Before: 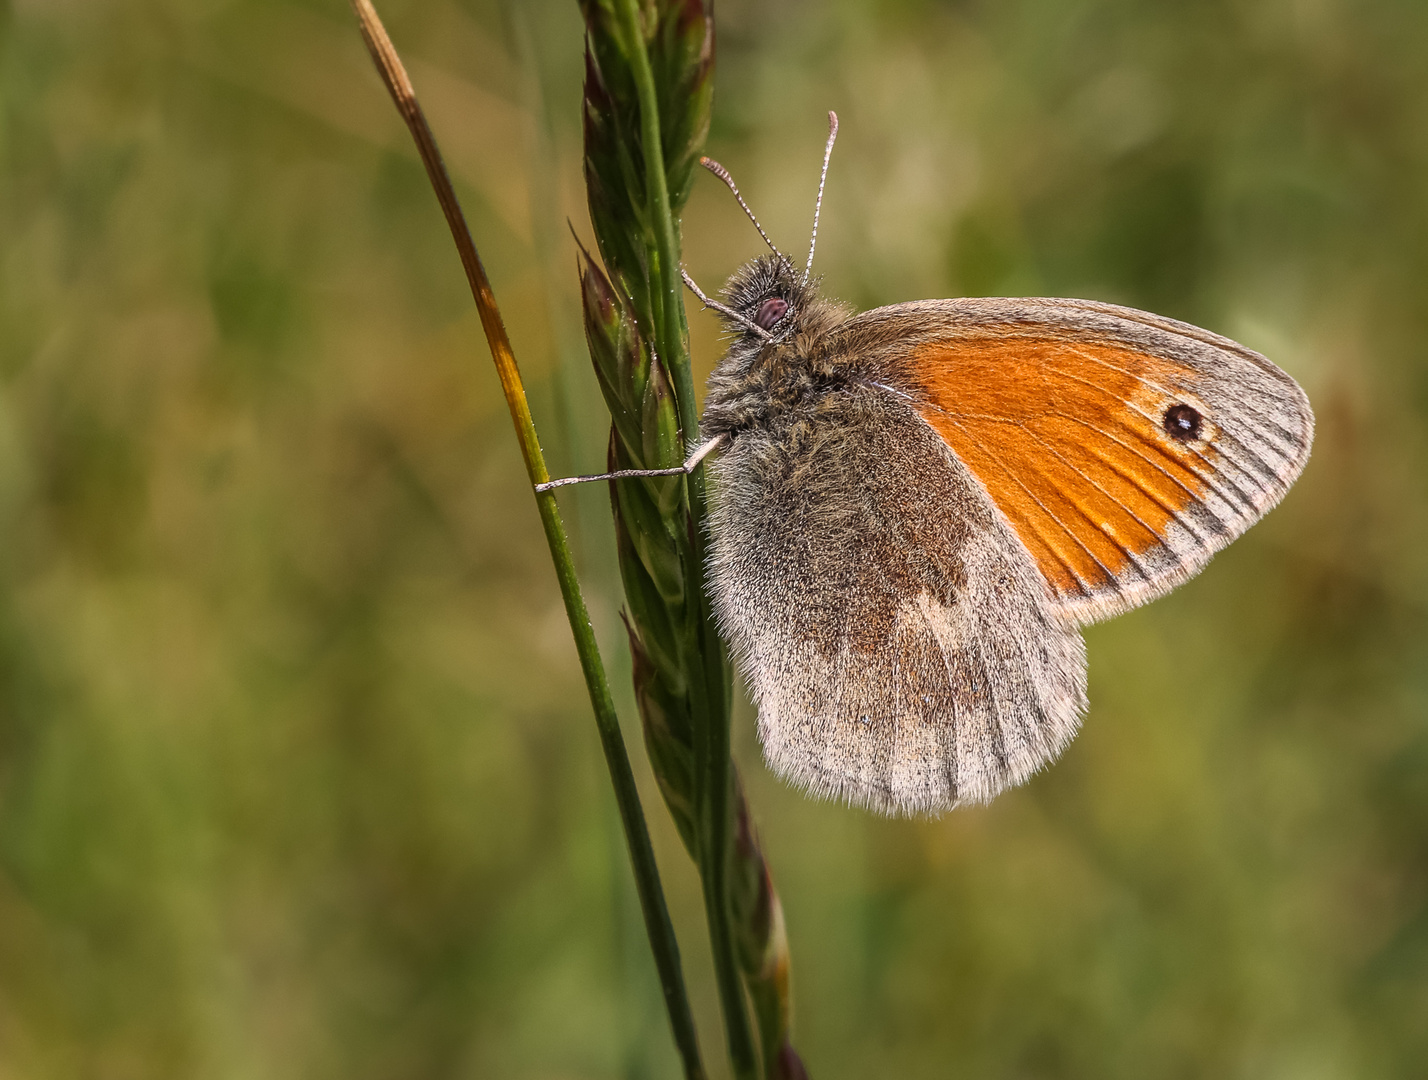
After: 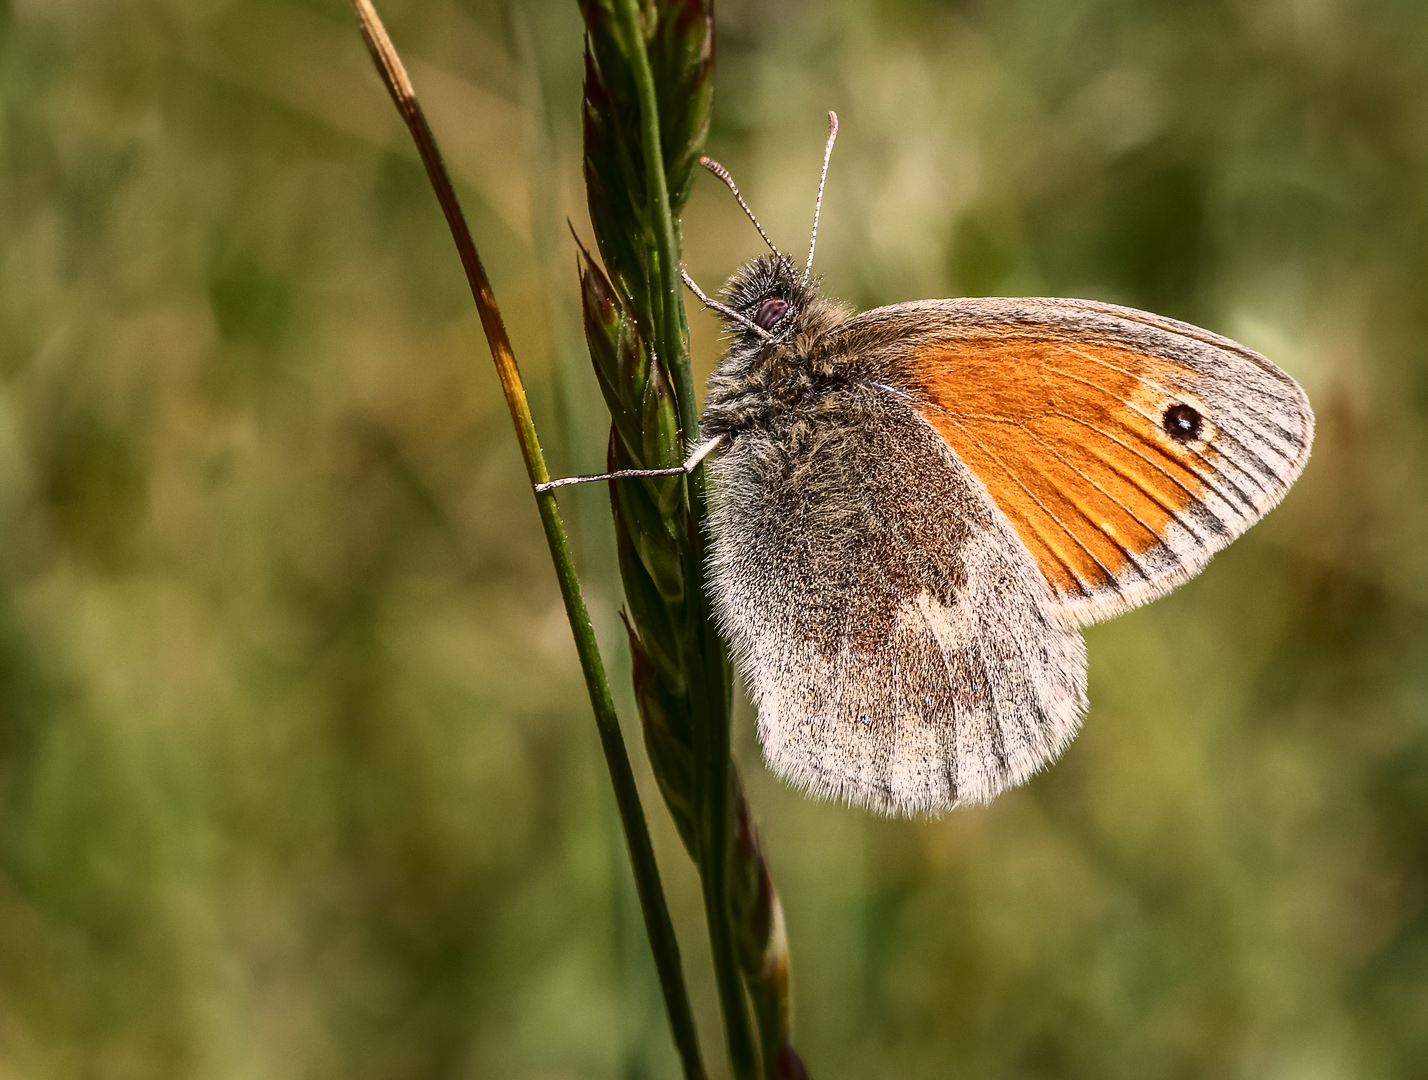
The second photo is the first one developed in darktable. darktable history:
tone curve: curves: ch0 [(0, 0) (0.195, 0.109) (0.751, 0.848) (1, 1)], color space Lab, independent channels, preserve colors none
